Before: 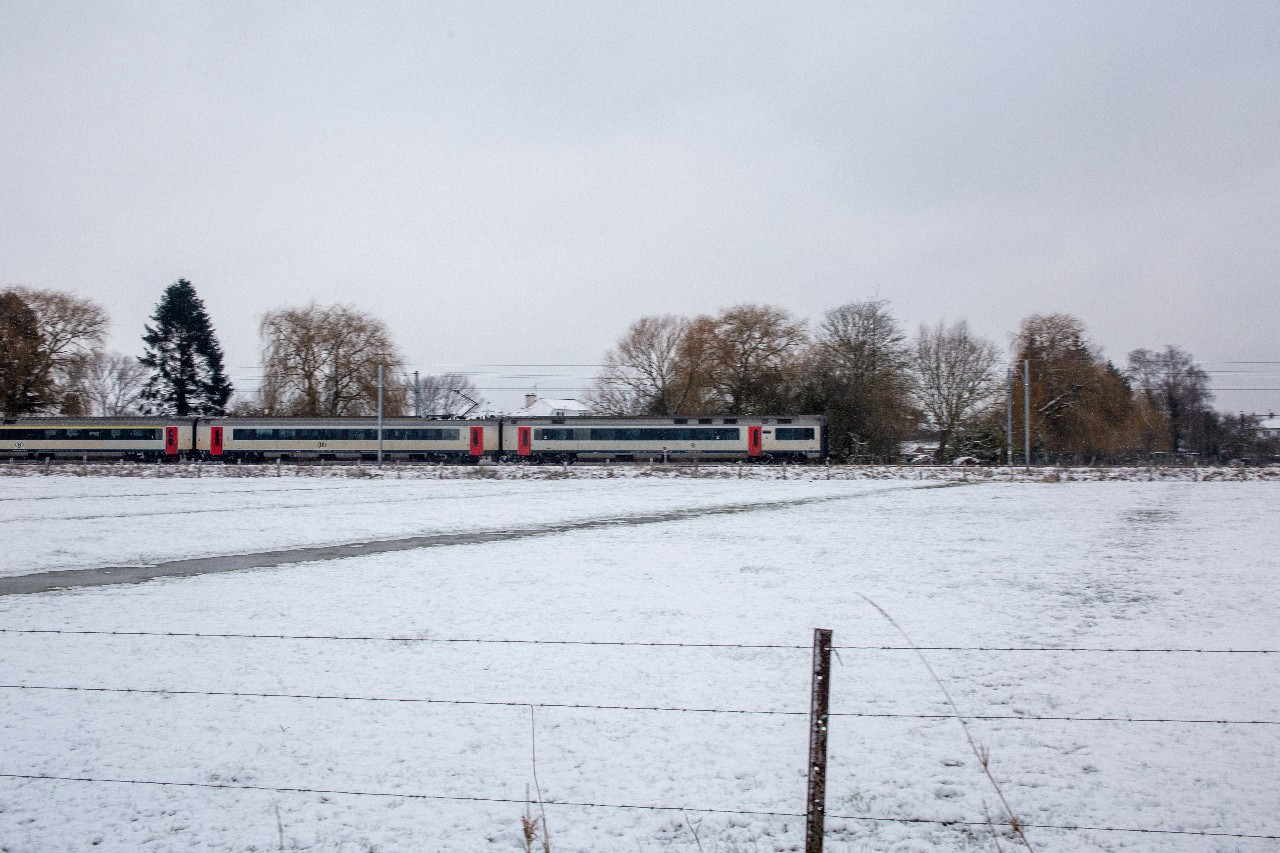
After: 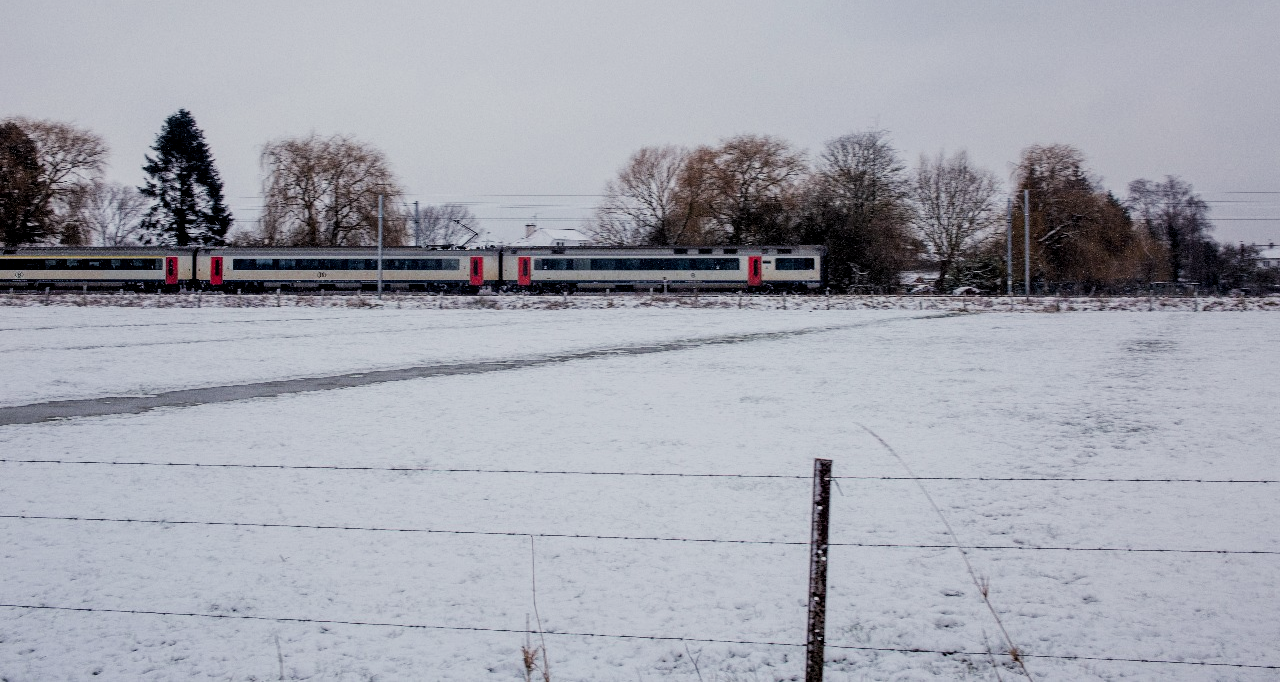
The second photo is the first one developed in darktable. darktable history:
filmic rgb: black relative exposure -7.65 EV, white relative exposure 4.56 EV, hardness 3.61
local contrast: highlights 100%, shadows 100%, detail 120%, midtone range 0.2
crop and rotate: top 19.998%
color balance: gamma [0.9, 0.988, 0.975, 1.025], gain [1.05, 1, 1, 1]
